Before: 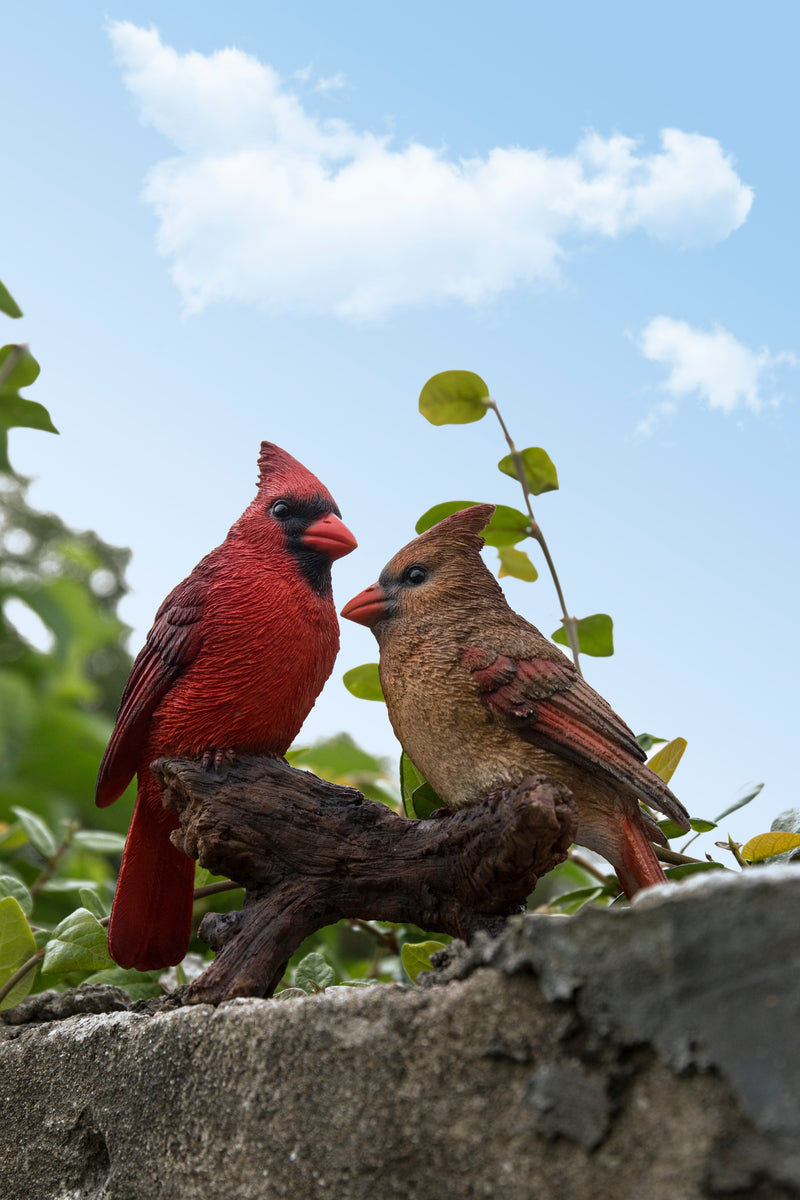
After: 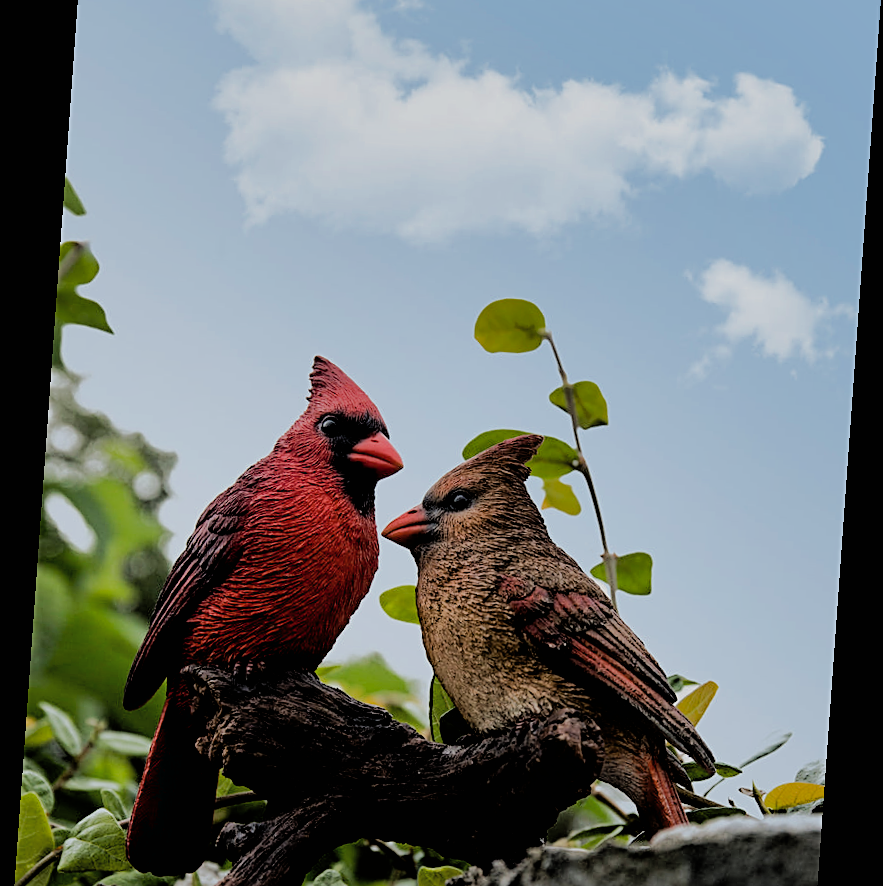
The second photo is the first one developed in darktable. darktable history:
tone equalizer: -8 EV -0.75 EV, -7 EV -0.7 EV, -6 EV -0.6 EV, -5 EV -0.4 EV, -3 EV 0.4 EV, -2 EV 0.6 EV, -1 EV 0.7 EV, +0 EV 0.75 EV, edges refinement/feathering 500, mask exposure compensation -1.57 EV, preserve details no
exposure: black level correction 0.012, compensate highlight preservation false
sharpen: on, module defaults
crop and rotate: top 8.293%, bottom 20.996%
shadows and highlights: shadows 40, highlights -60
rotate and perspective: rotation 4.1°, automatic cropping off
filmic rgb: black relative exposure -4.38 EV, white relative exposure 4.56 EV, hardness 2.37, contrast 1.05
